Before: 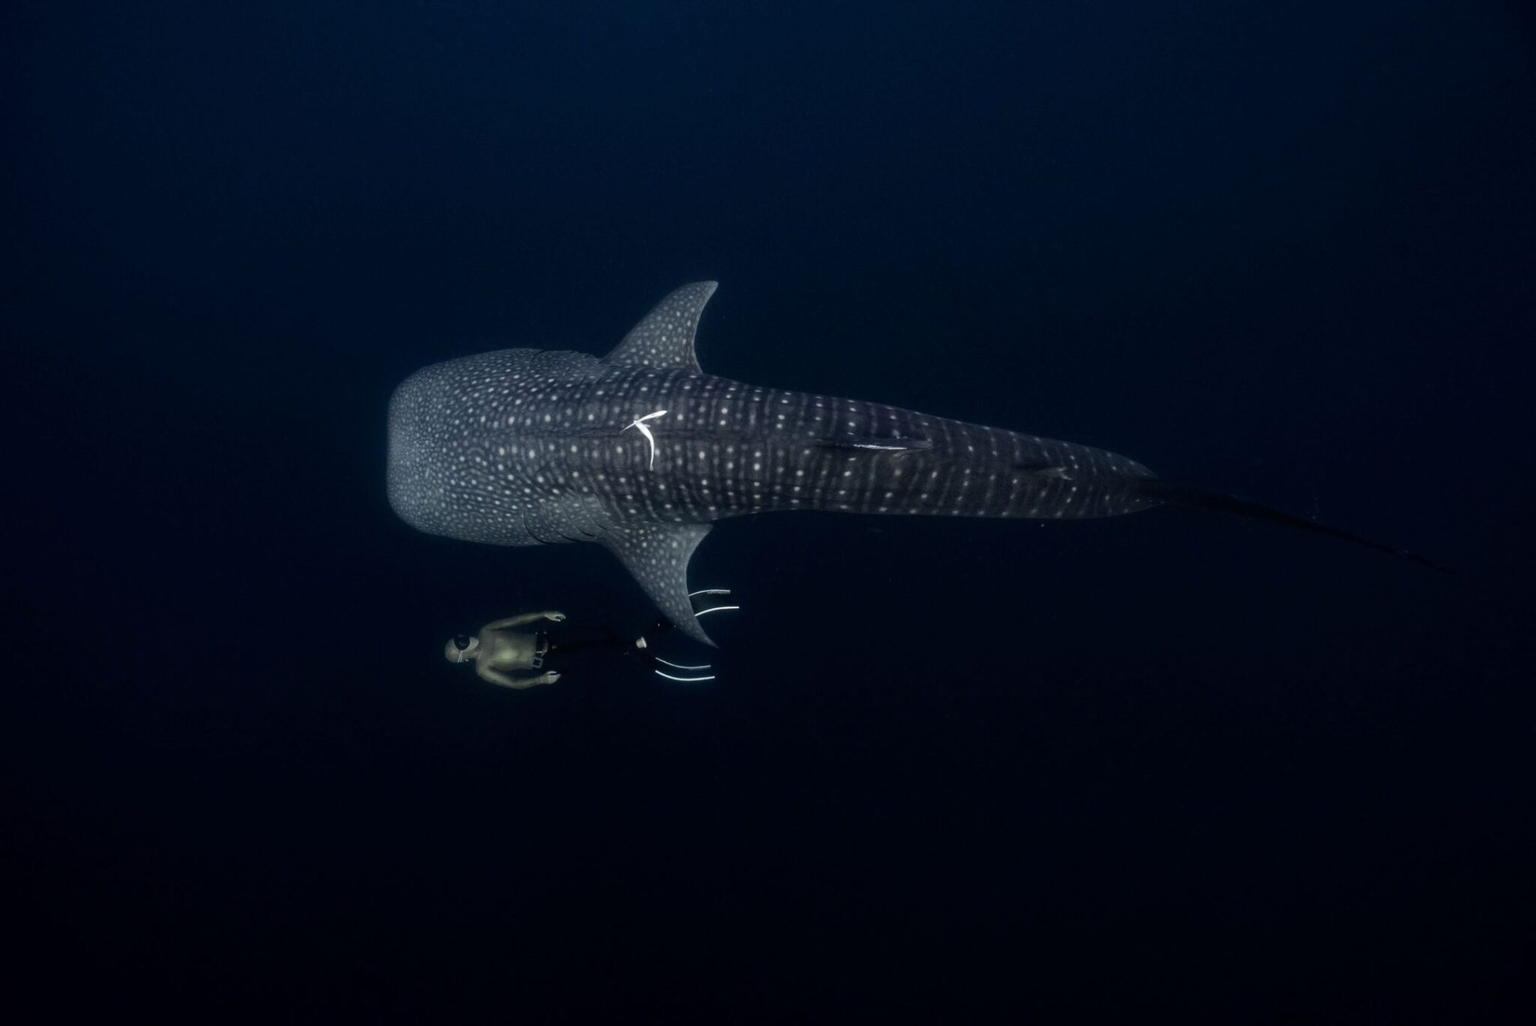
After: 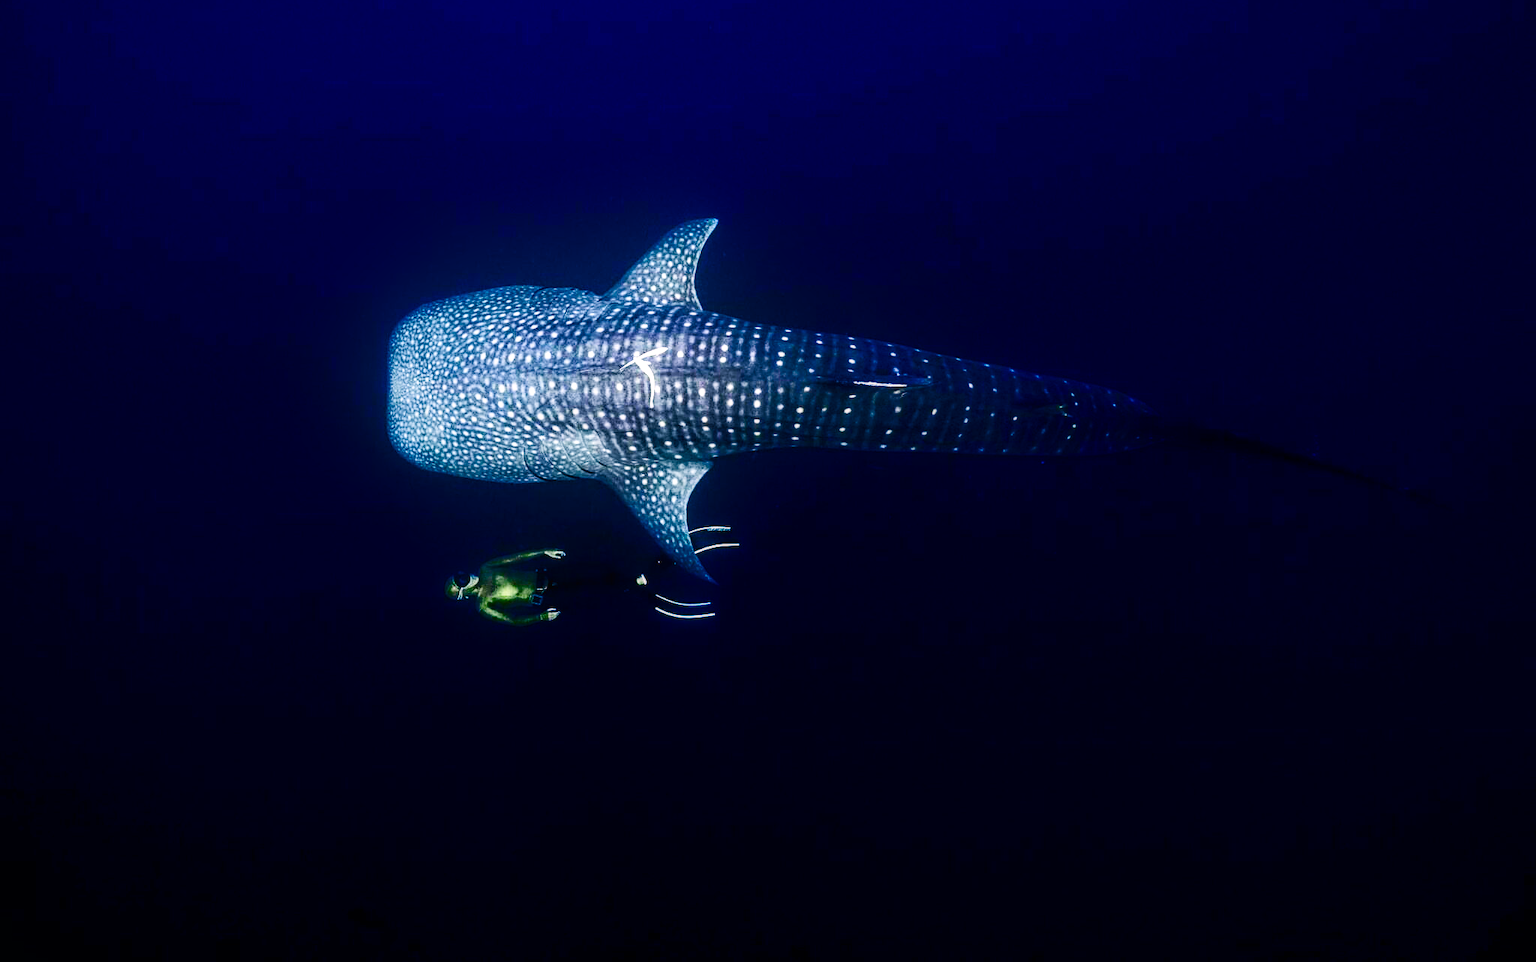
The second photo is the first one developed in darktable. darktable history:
exposure: black level correction 0, exposure 0.702 EV, compensate highlight preservation false
shadows and highlights: shadows -89.41, highlights 90.5, soften with gaussian
color correction: highlights a* 3.52, highlights b* 2.13, saturation 1.21
base curve: curves: ch0 [(0, 0.003) (0.001, 0.002) (0.006, 0.004) (0.02, 0.022) (0.048, 0.086) (0.094, 0.234) (0.162, 0.431) (0.258, 0.629) (0.385, 0.8) (0.548, 0.918) (0.751, 0.988) (1, 1)], preserve colors none
contrast brightness saturation: contrast 0.199, brightness 0.166, saturation 0.229
sharpen: on, module defaults
crop and rotate: top 6.179%
local contrast: on, module defaults
